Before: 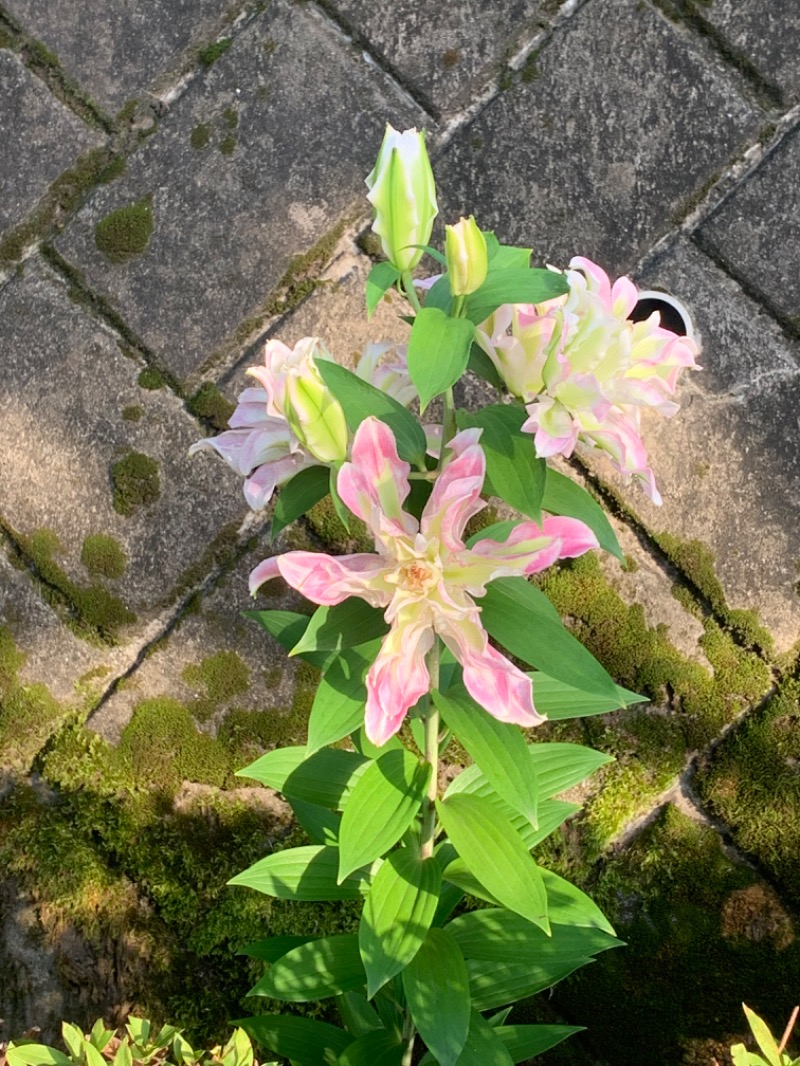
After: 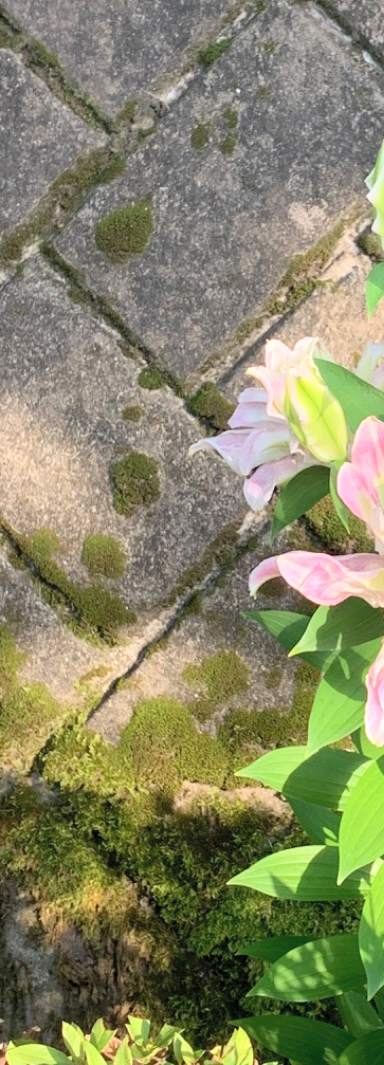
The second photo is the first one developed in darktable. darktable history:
exposure: black level correction 0.001, compensate highlight preservation false
crop and rotate: left 0.008%, top 0%, right 51.94%
contrast brightness saturation: contrast 0.139, brightness 0.213
